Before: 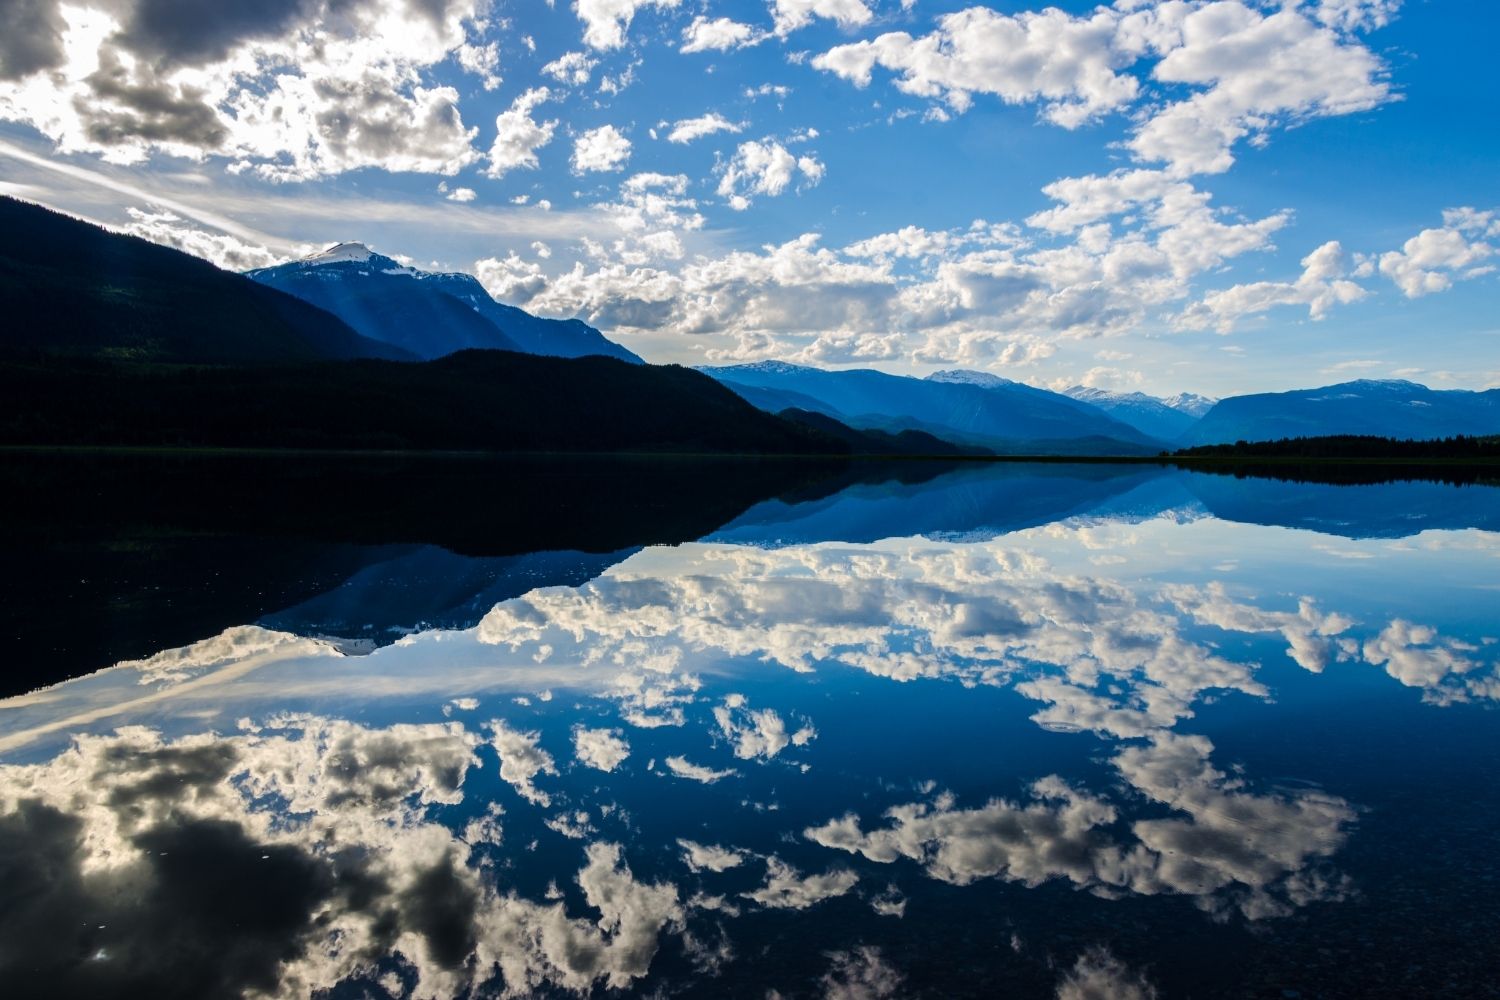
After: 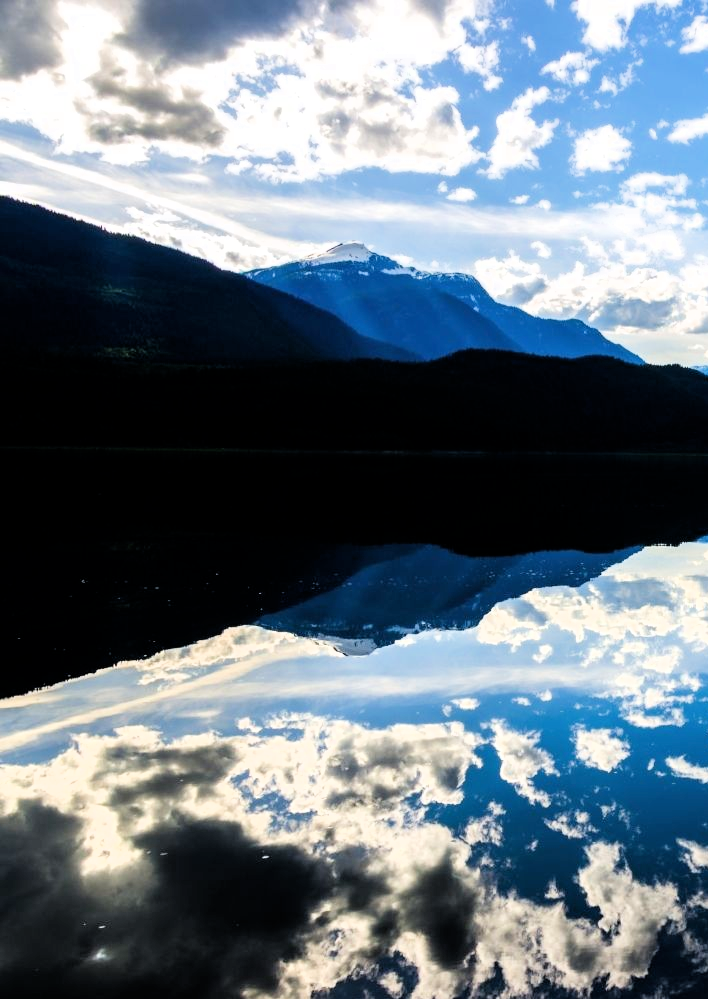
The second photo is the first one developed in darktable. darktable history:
exposure: black level correction 0, exposure 0.951 EV, compensate exposure bias true, compensate highlight preservation false
filmic rgb: black relative exposure -11.78 EV, white relative exposure 5.4 EV, hardness 4.47, latitude 49.75%, contrast 1.142, add noise in highlights 0, preserve chrominance max RGB, color science v3 (2019), use custom middle-gray values true, contrast in highlights soft
tone equalizer: on, module defaults
crop and rotate: left 0.035%, top 0%, right 52.752%
